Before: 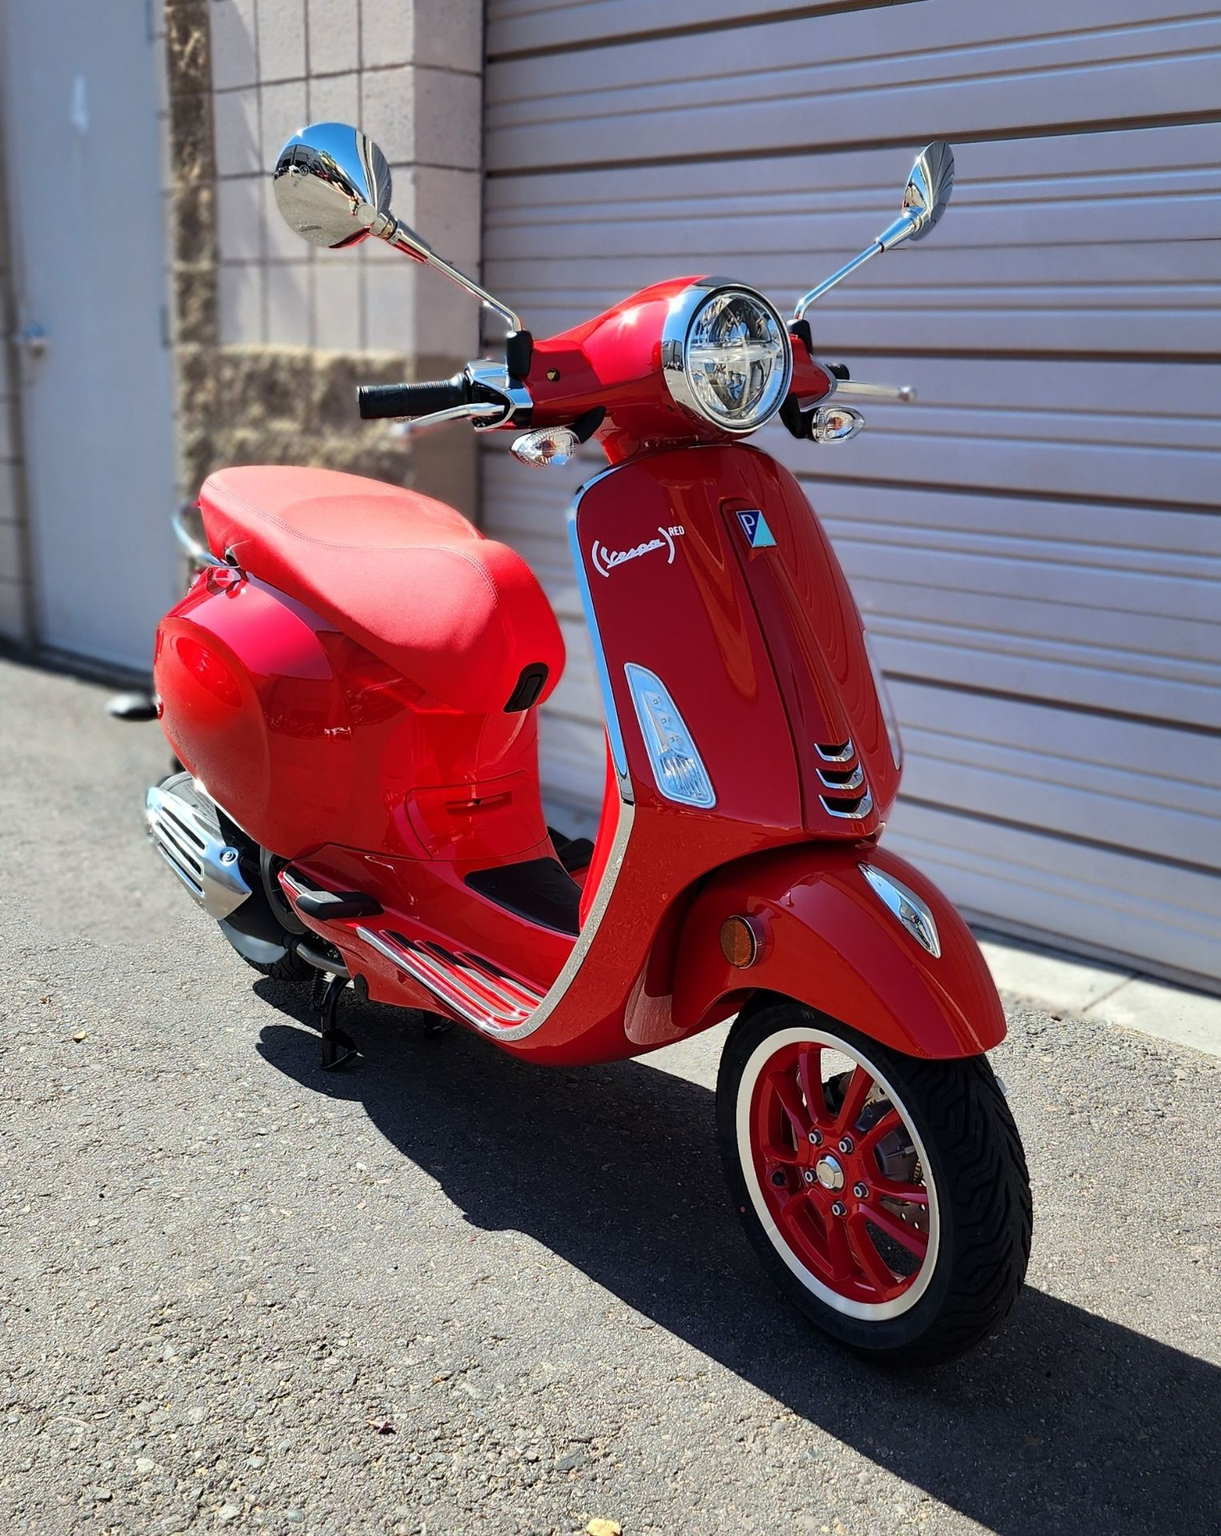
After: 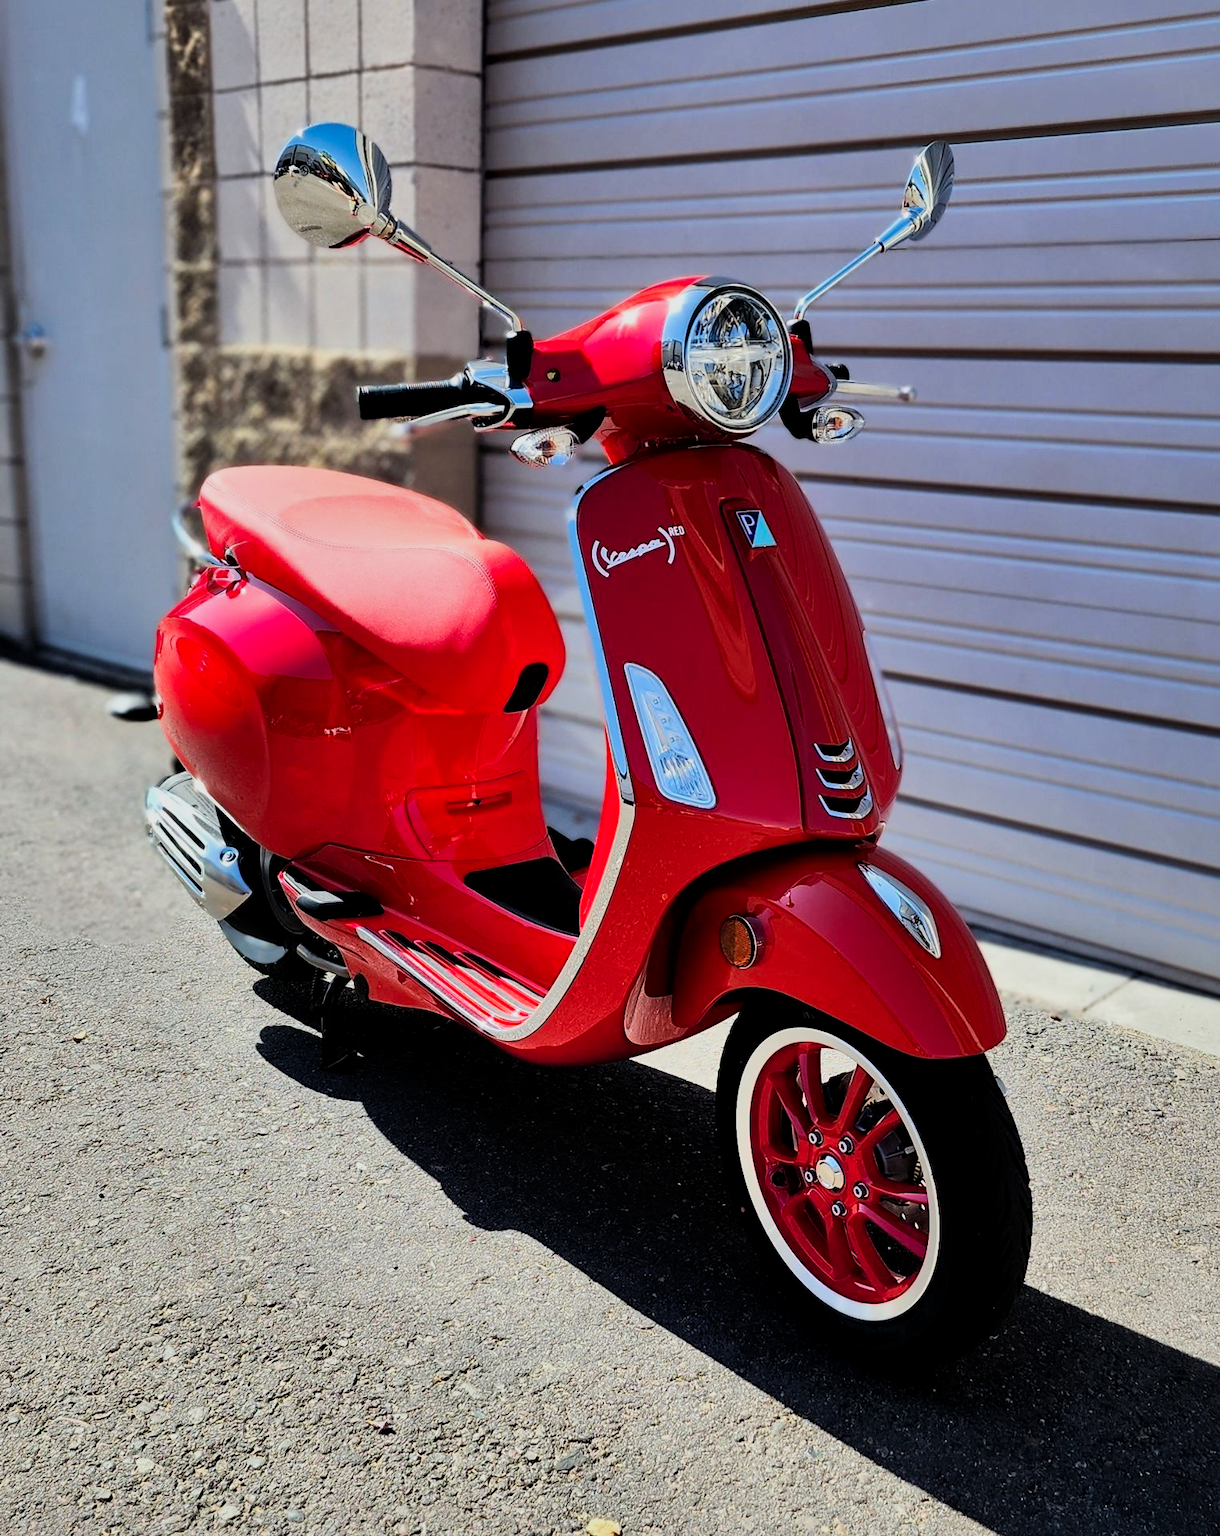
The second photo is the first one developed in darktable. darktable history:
filmic rgb: black relative exposure -7.65 EV, white relative exposure 4.56 EV, hardness 3.61, contrast 1.256
local contrast: mode bilateral grid, contrast 19, coarseness 50, detail 120%, midtone range 0.2
contrast brightness saturation: contrast 0.045, saturation 0.153
shadows and highlights: low approximation 0.01, soften with gaussian
